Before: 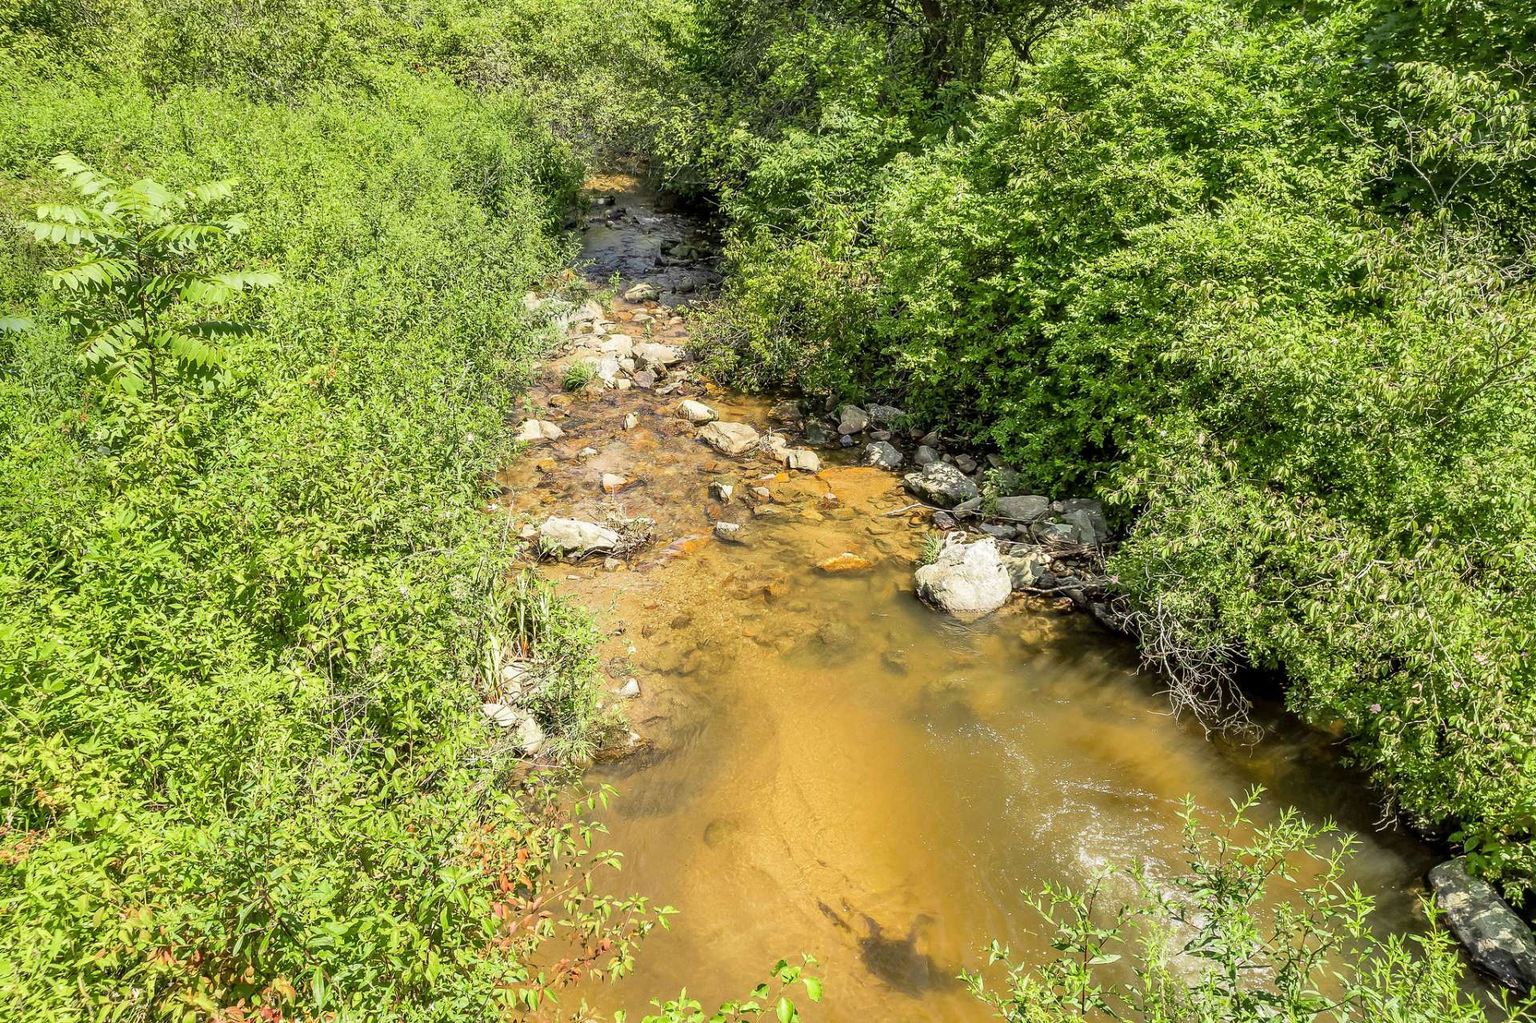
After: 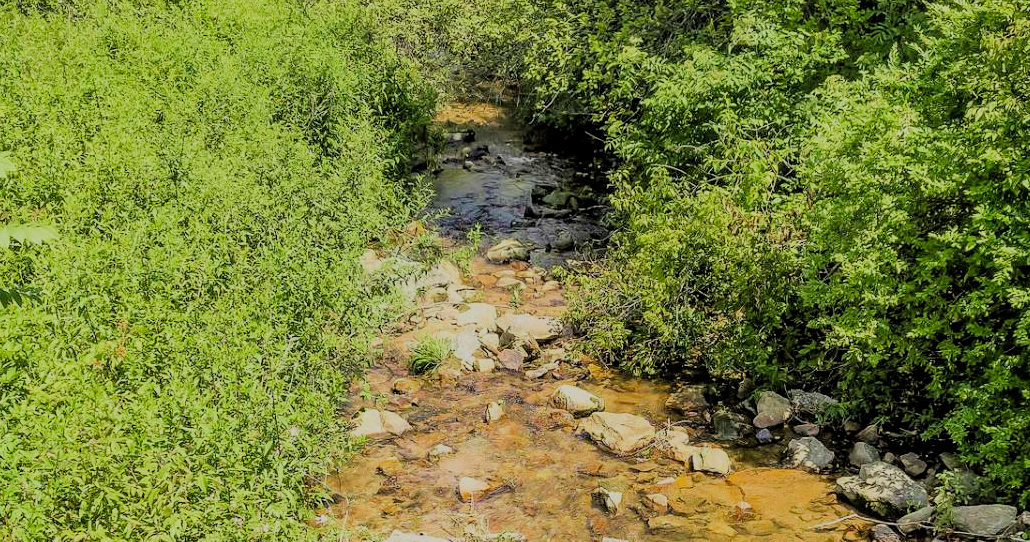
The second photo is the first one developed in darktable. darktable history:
filmic rgb: middle gray luminance 29.91%, black relative exposure -8.98 EV, white relative exposure 6.98 EV, target black luminance 0%, hardness 2.91, latitude 2.86%, contrast 0.962, highlights saturation mix 5%, shadows ↔ highlights balance 11.62%, color science v4 (2020)
crop: left 15.358%, top 9.053%, right 30.994%, bottom 48.559%
velvia: on, module defaults
